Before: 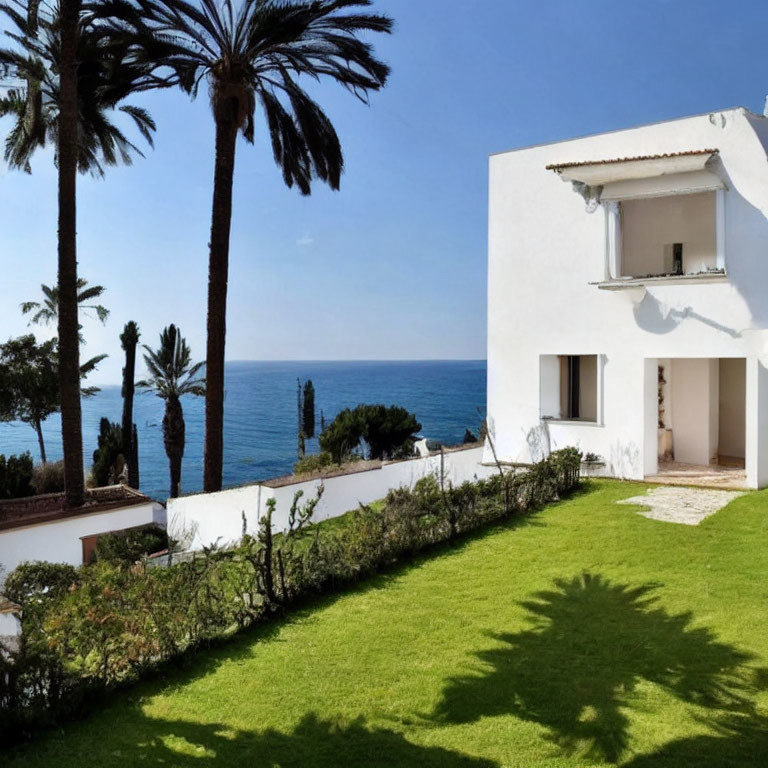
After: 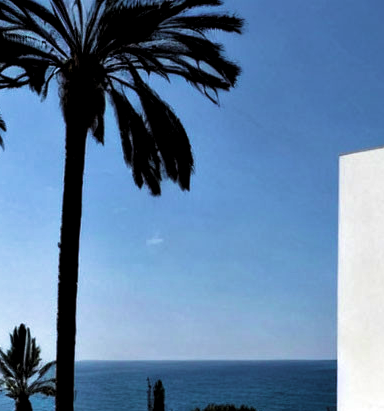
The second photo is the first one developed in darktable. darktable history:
levels: levels [0.101, 0.578, 0.953]
velvia: strength 50.22%
crop: left 19.636%, right 30.351%, bottom 46.374%
exposure: compensate exposure bias true, compensate highlight preservation false
